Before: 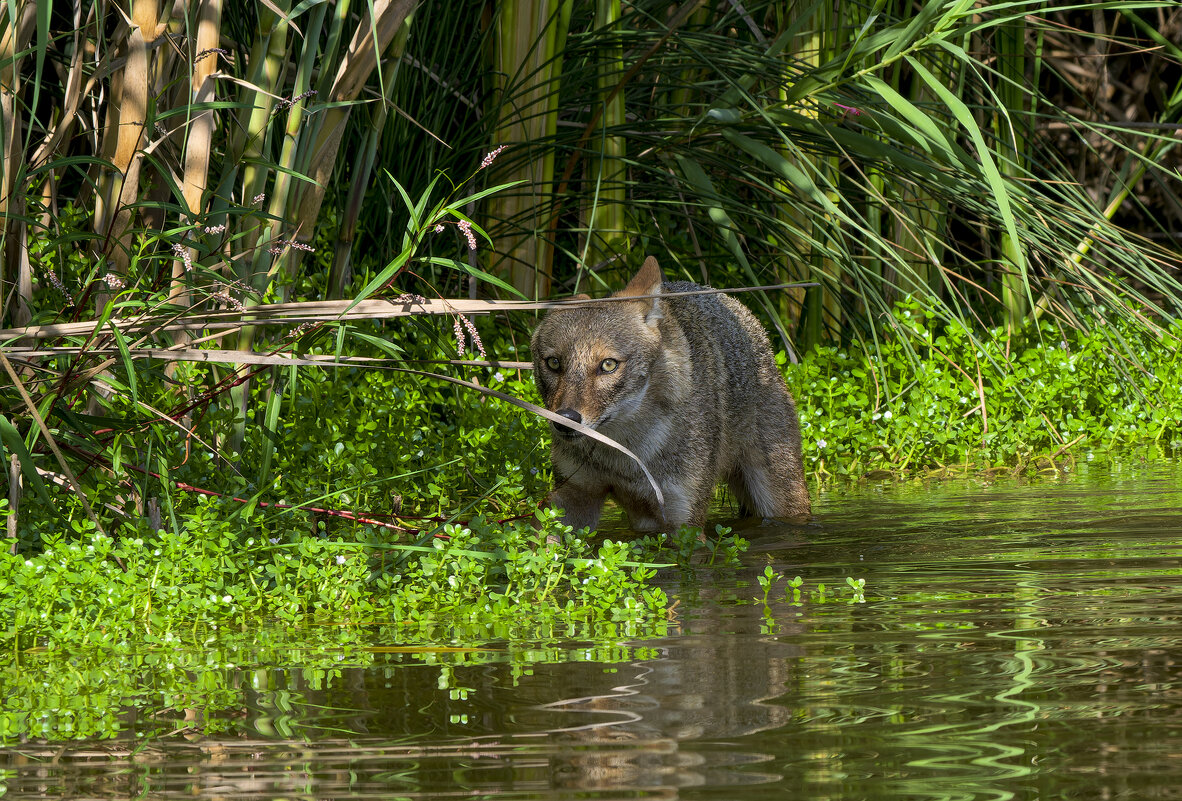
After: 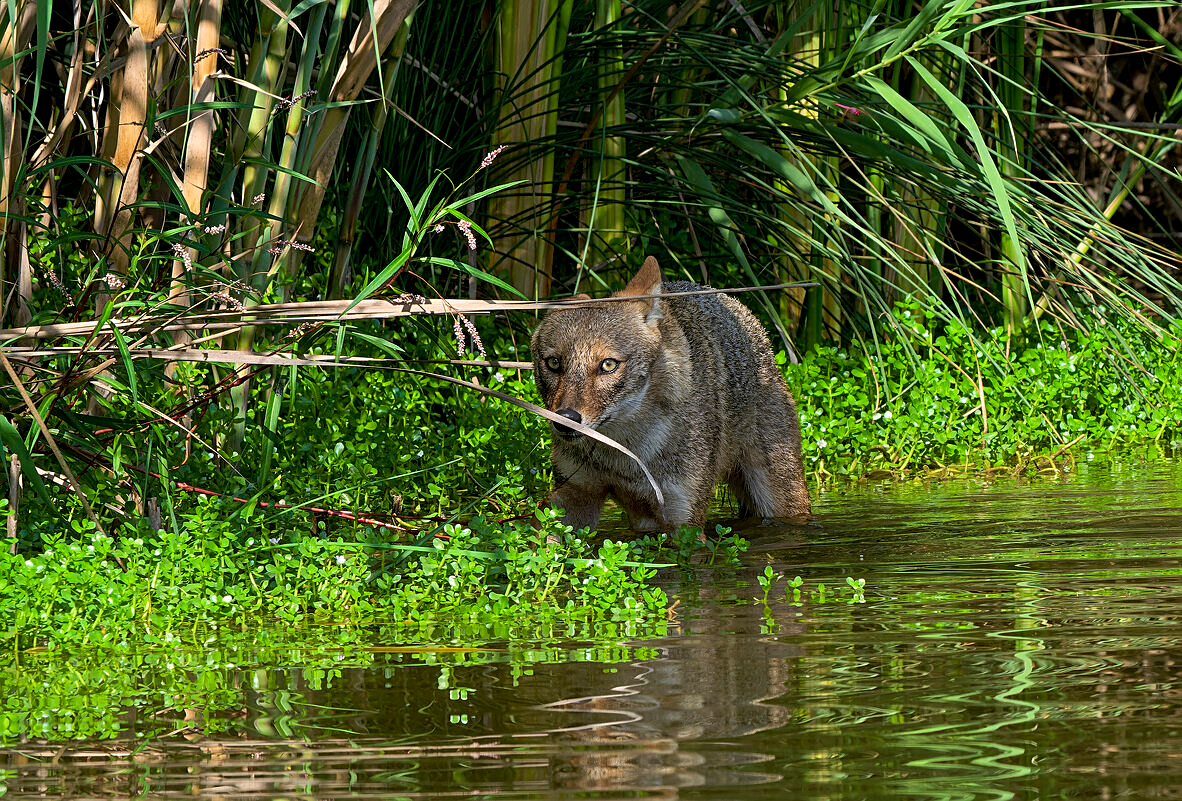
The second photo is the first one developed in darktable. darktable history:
base curve: curves: ch0 [(0, 0) (0.989, 0.992)], preserve colors none
sharpen: on, module defaults
